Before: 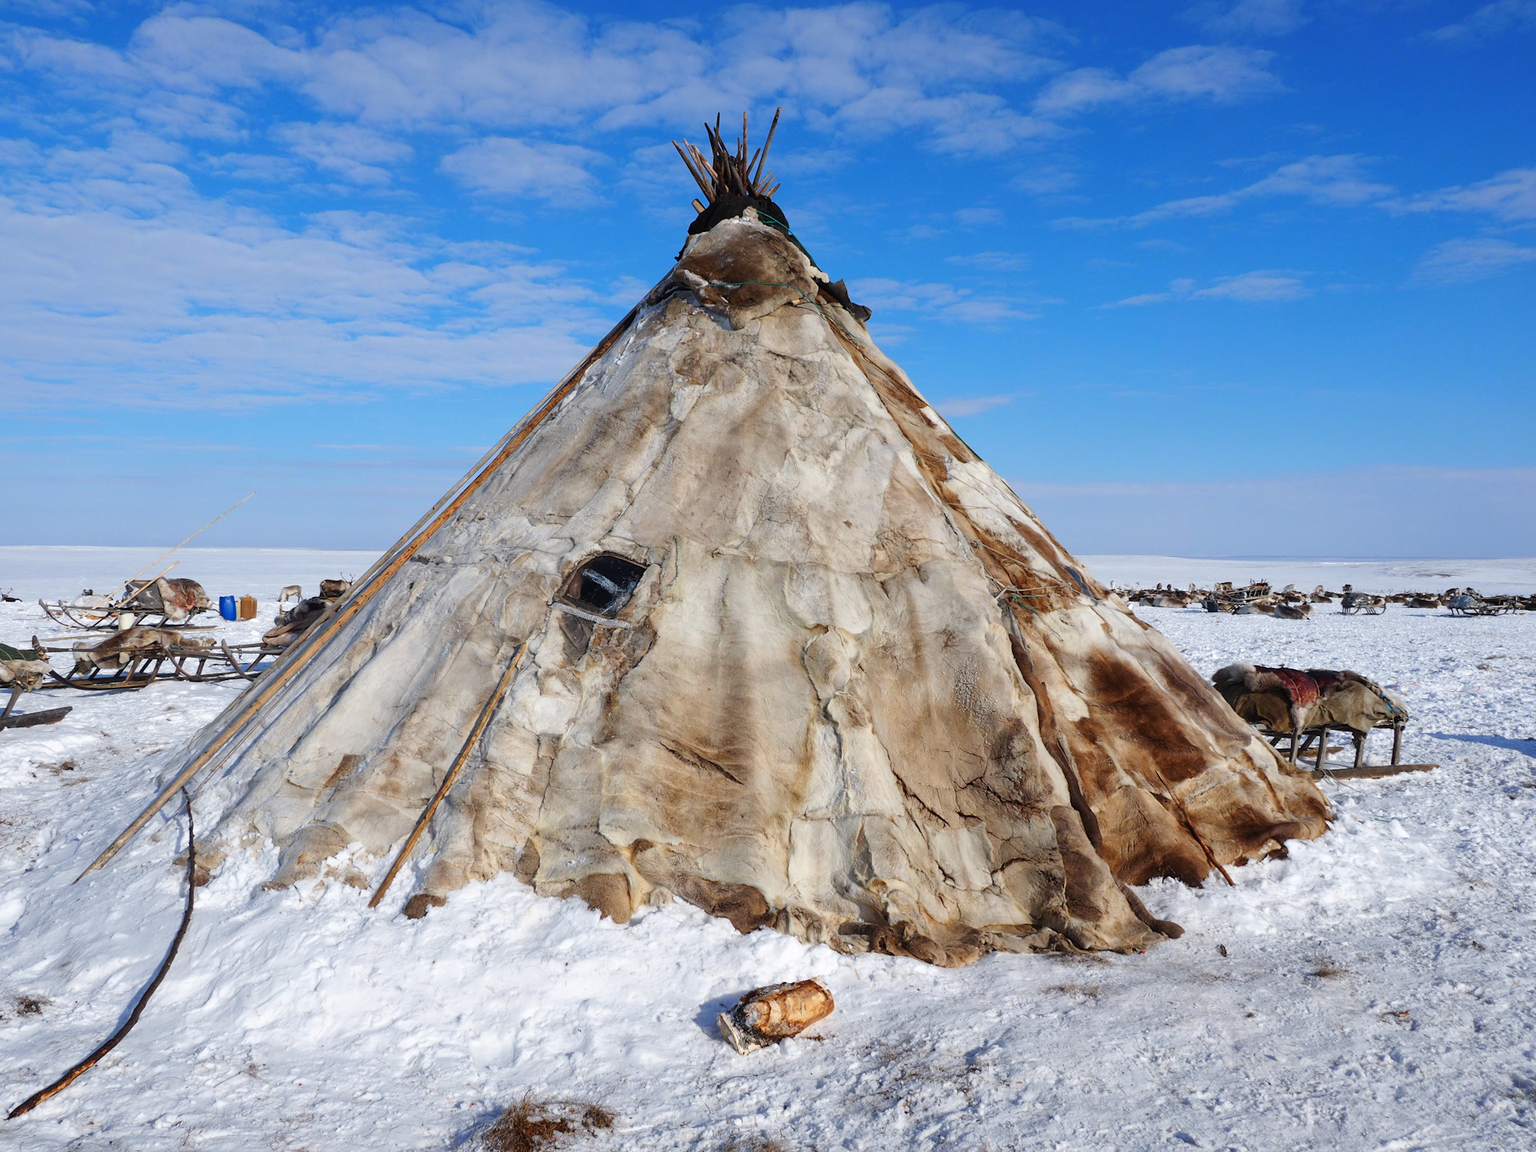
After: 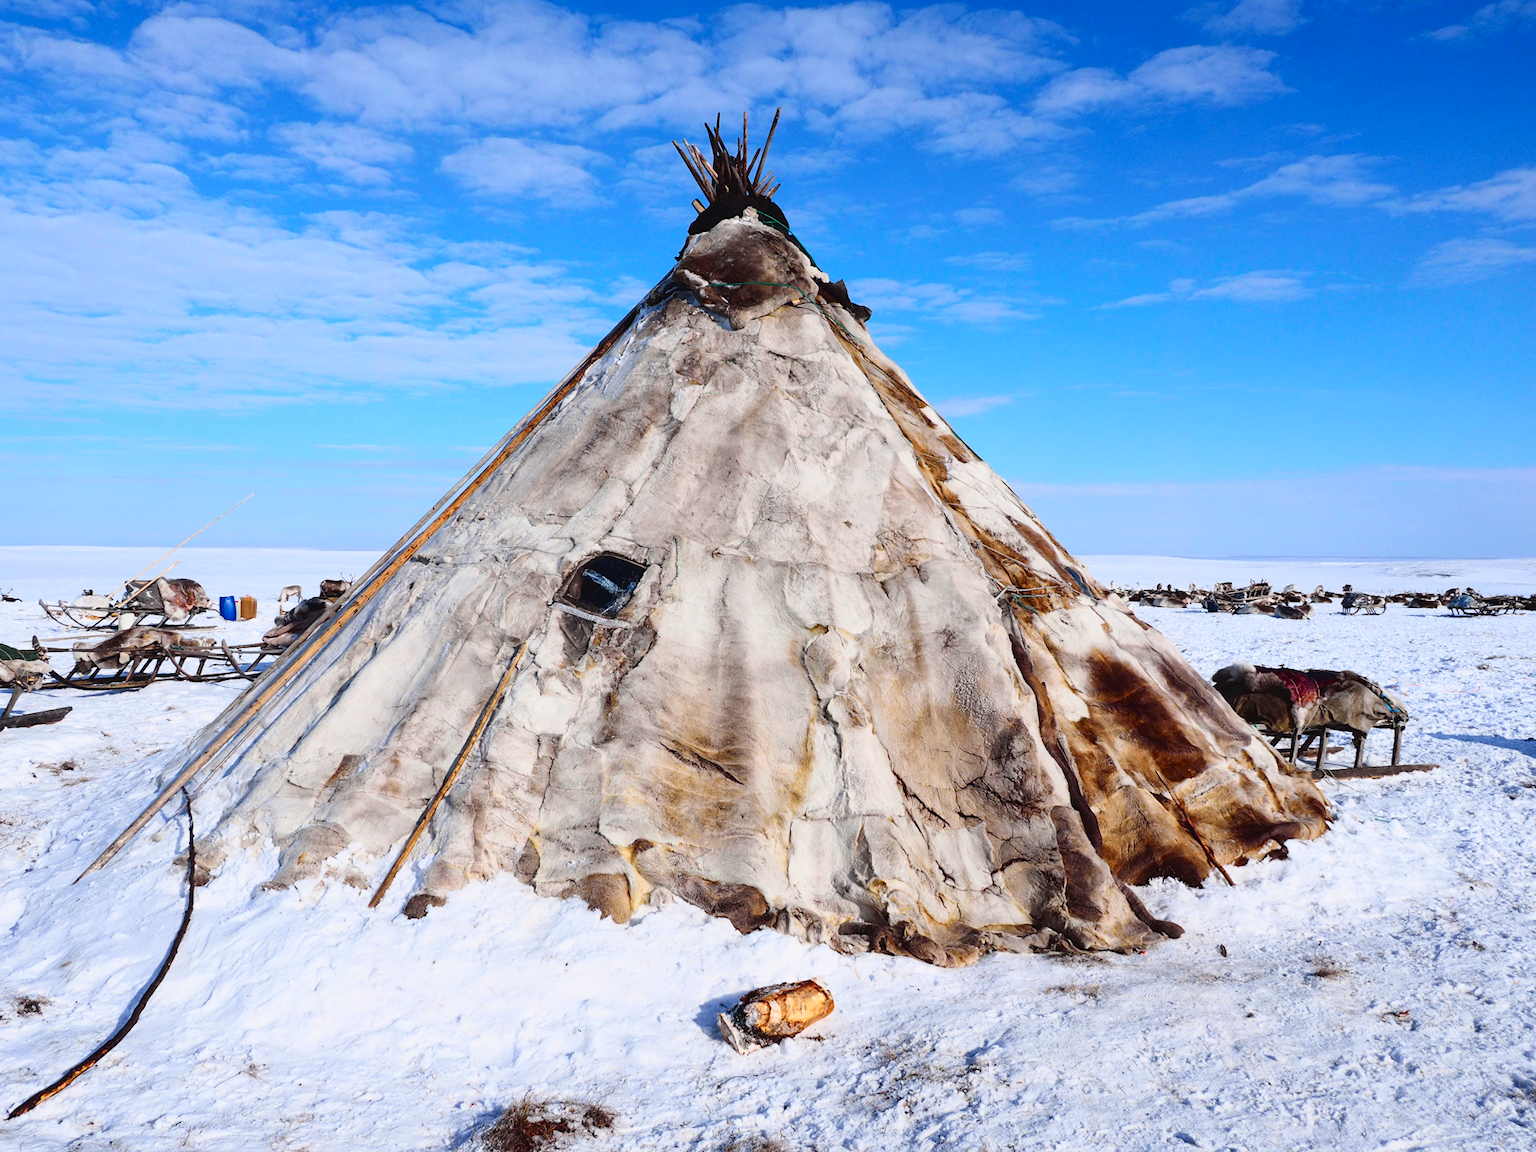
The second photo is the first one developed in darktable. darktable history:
tone curve: curves: ch0 [(0, 0.031) (0.139, 0.084) (0.311, 0.278) (0.495, 0.544) (0.718, 0.816) (0.841, 0.909) (1, 0.967)]; ch1 [(0, 0) (0.272, 0.249) (0.388, 0.385) (0.469, 0.456) (0.495, 0.497) (0.538, 0.545) (0.578, 0.595) (0.707, 0.778) (1, 1)]; ch2 [(0, 0) (0.125, 0.089) (0.353, 0.329) (0.443, 0.408) (0.502, 0.499) (0.557, 0.531) (0.608, 0.631) (1, 1)], color space Lab, independent channels, preserve colors none
